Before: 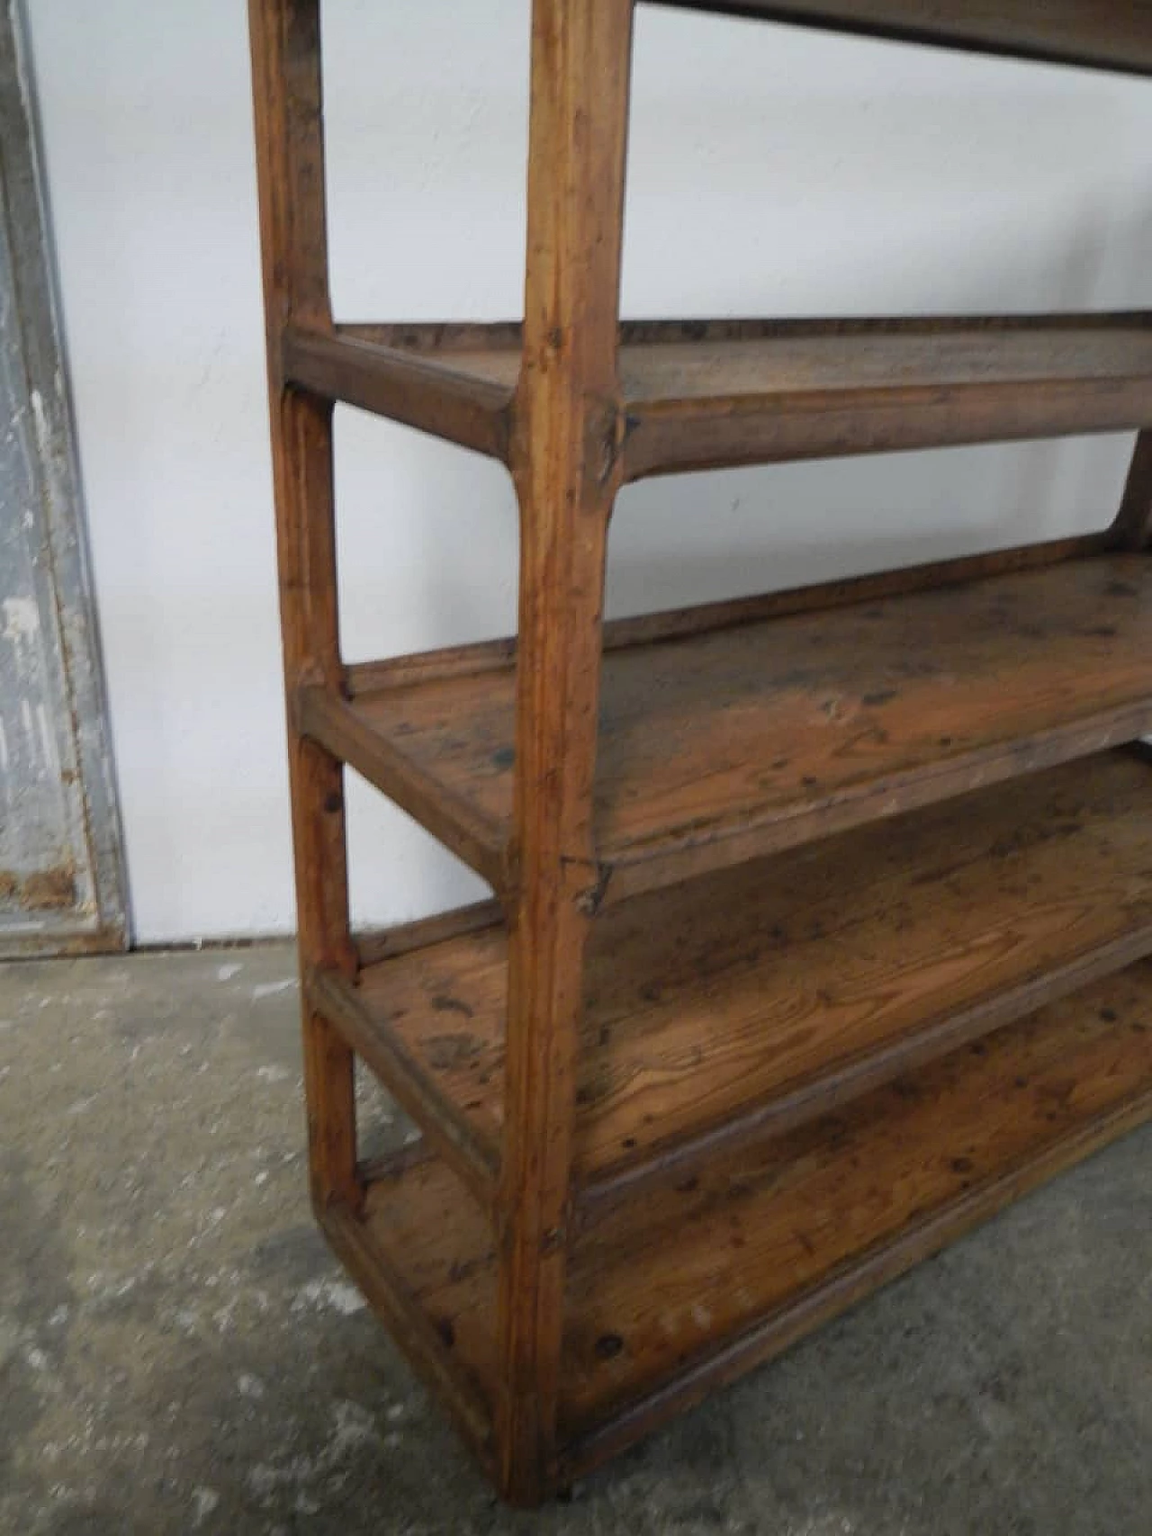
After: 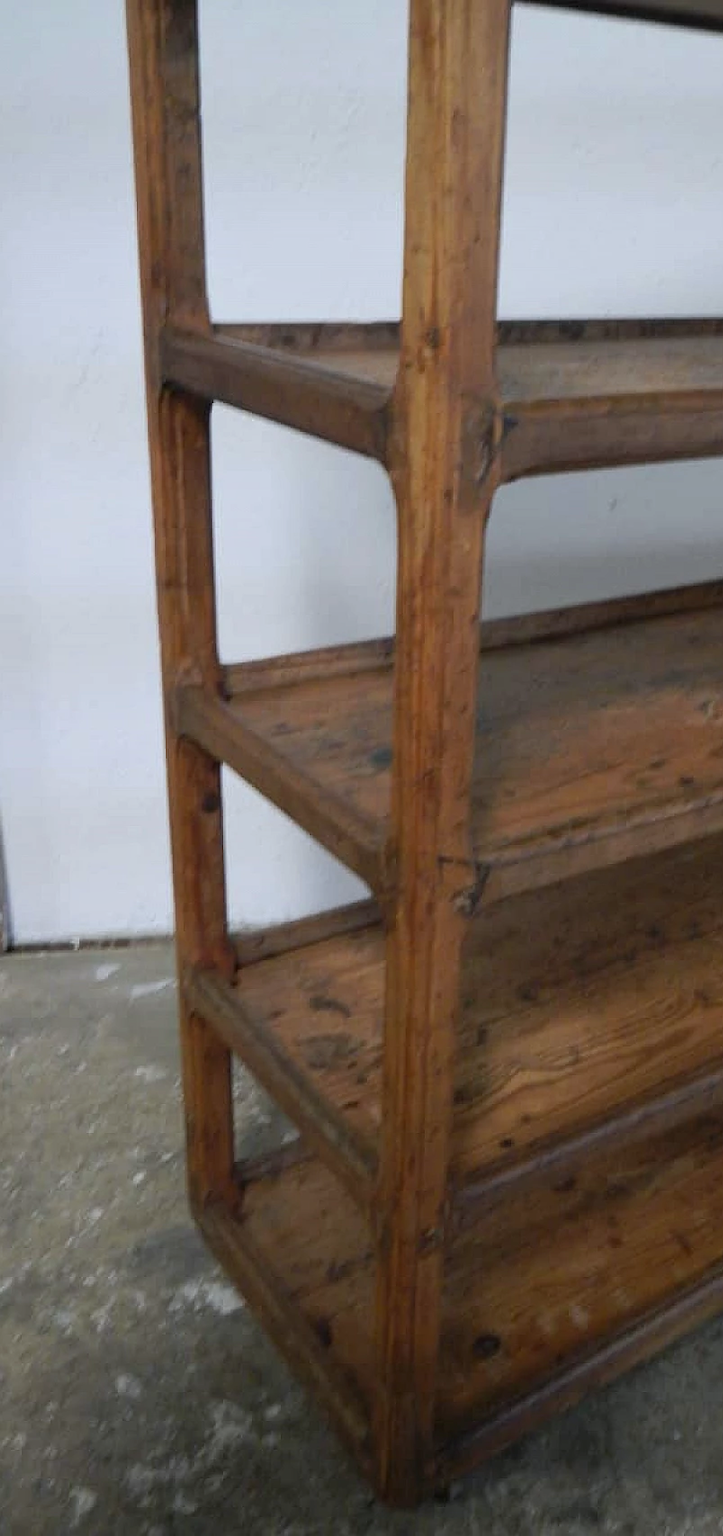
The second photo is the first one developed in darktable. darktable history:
tone equalizer: on, module defaults
crop: left 10.644%, right 26.528%
white balance: red 0.974, blue 1.044
